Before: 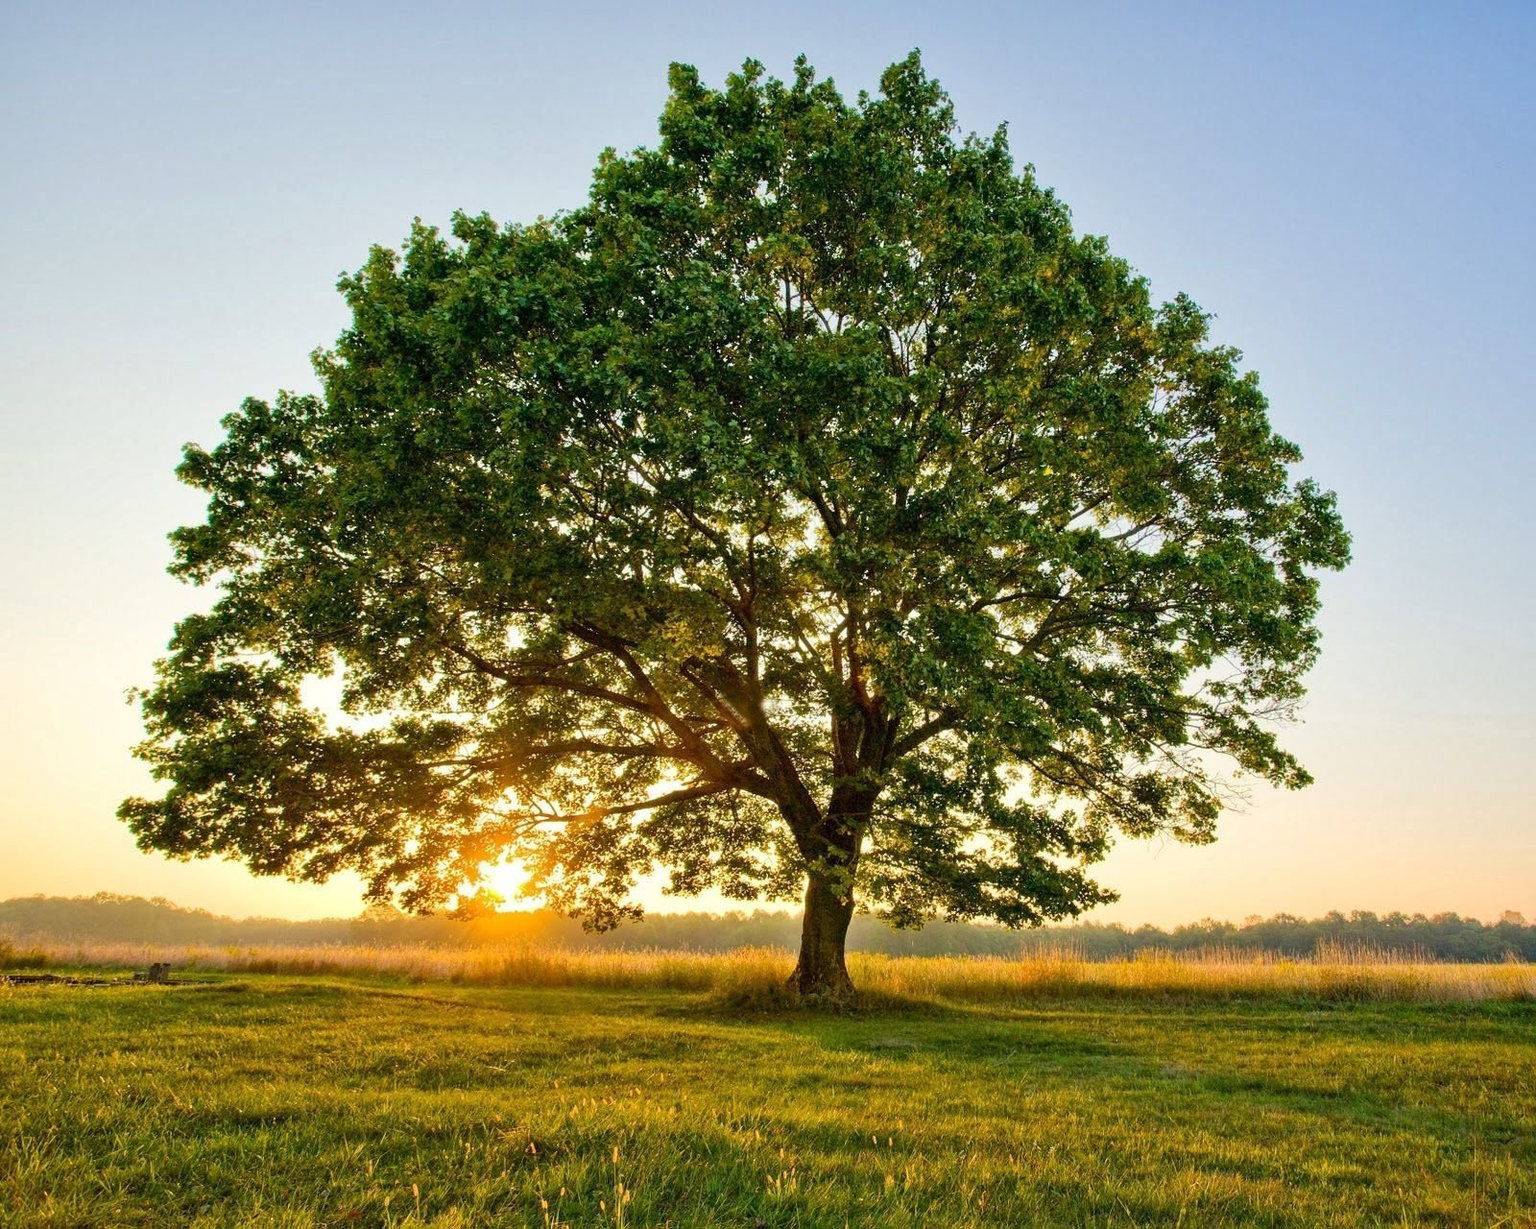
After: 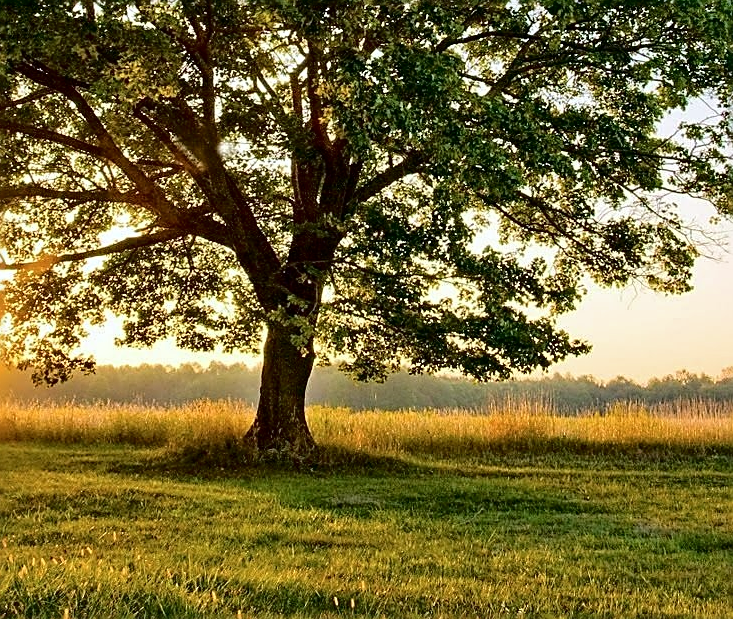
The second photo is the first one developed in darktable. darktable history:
crop: left 35.976%, top 45.819%, right 18.162%, bottom 5.807%
color calibration: illuminant as shot in camera, x 0.358, y 0.373, temperature 4628.91 K
fill light: exposure -2 EV, width 8.6
sharpen: amount 0.75
